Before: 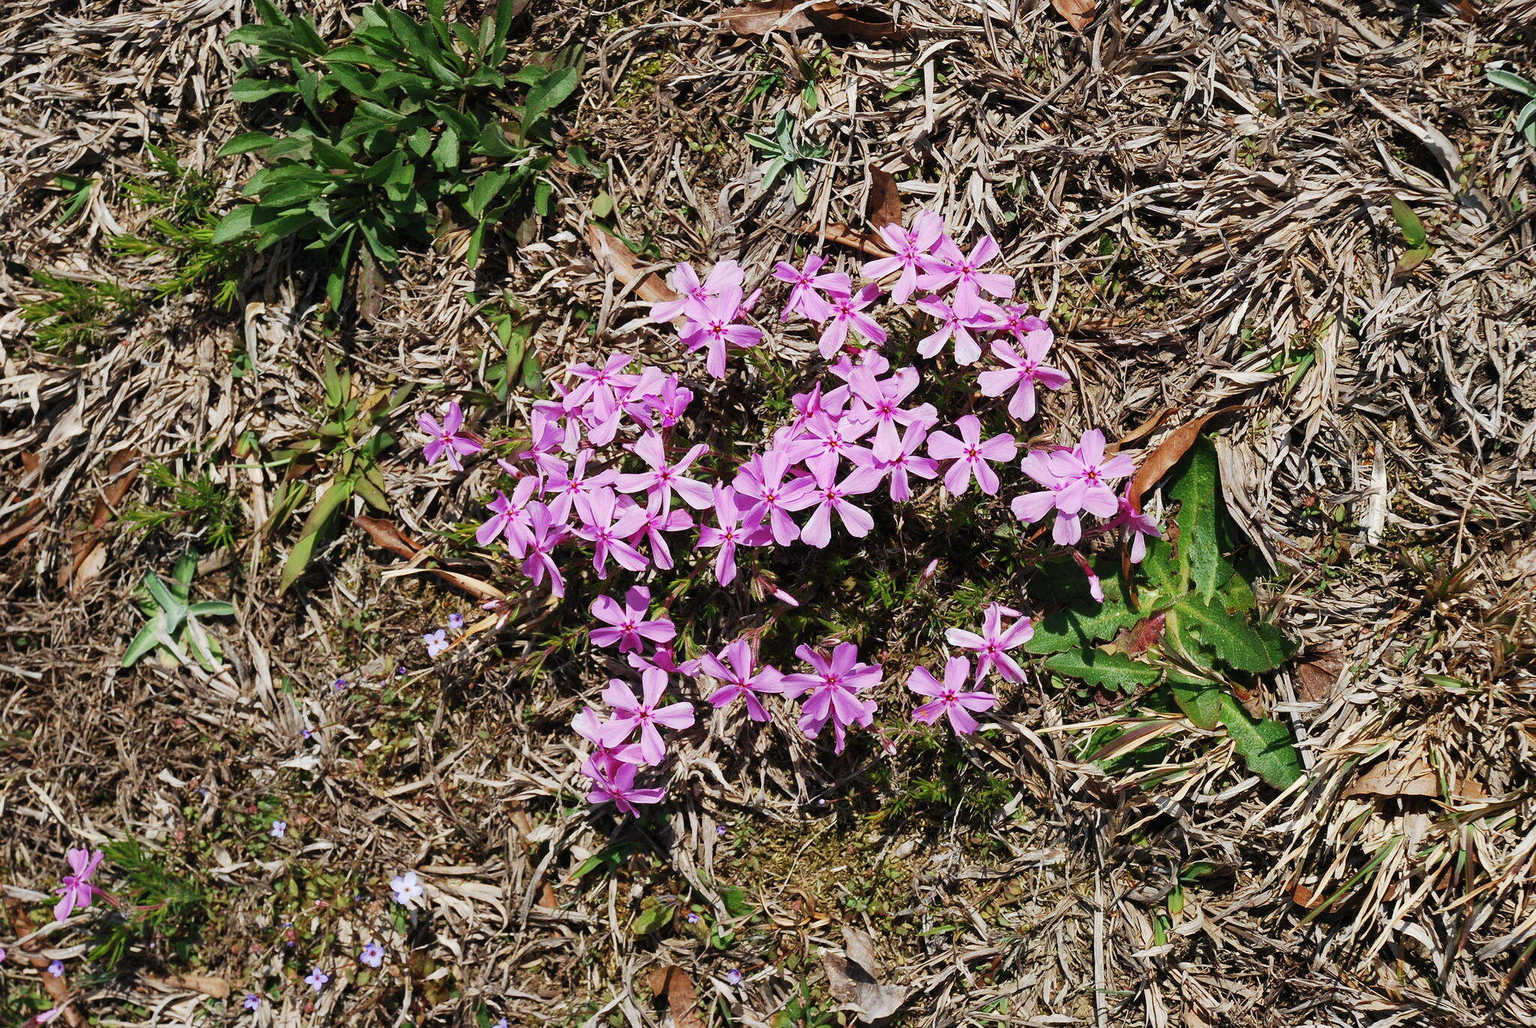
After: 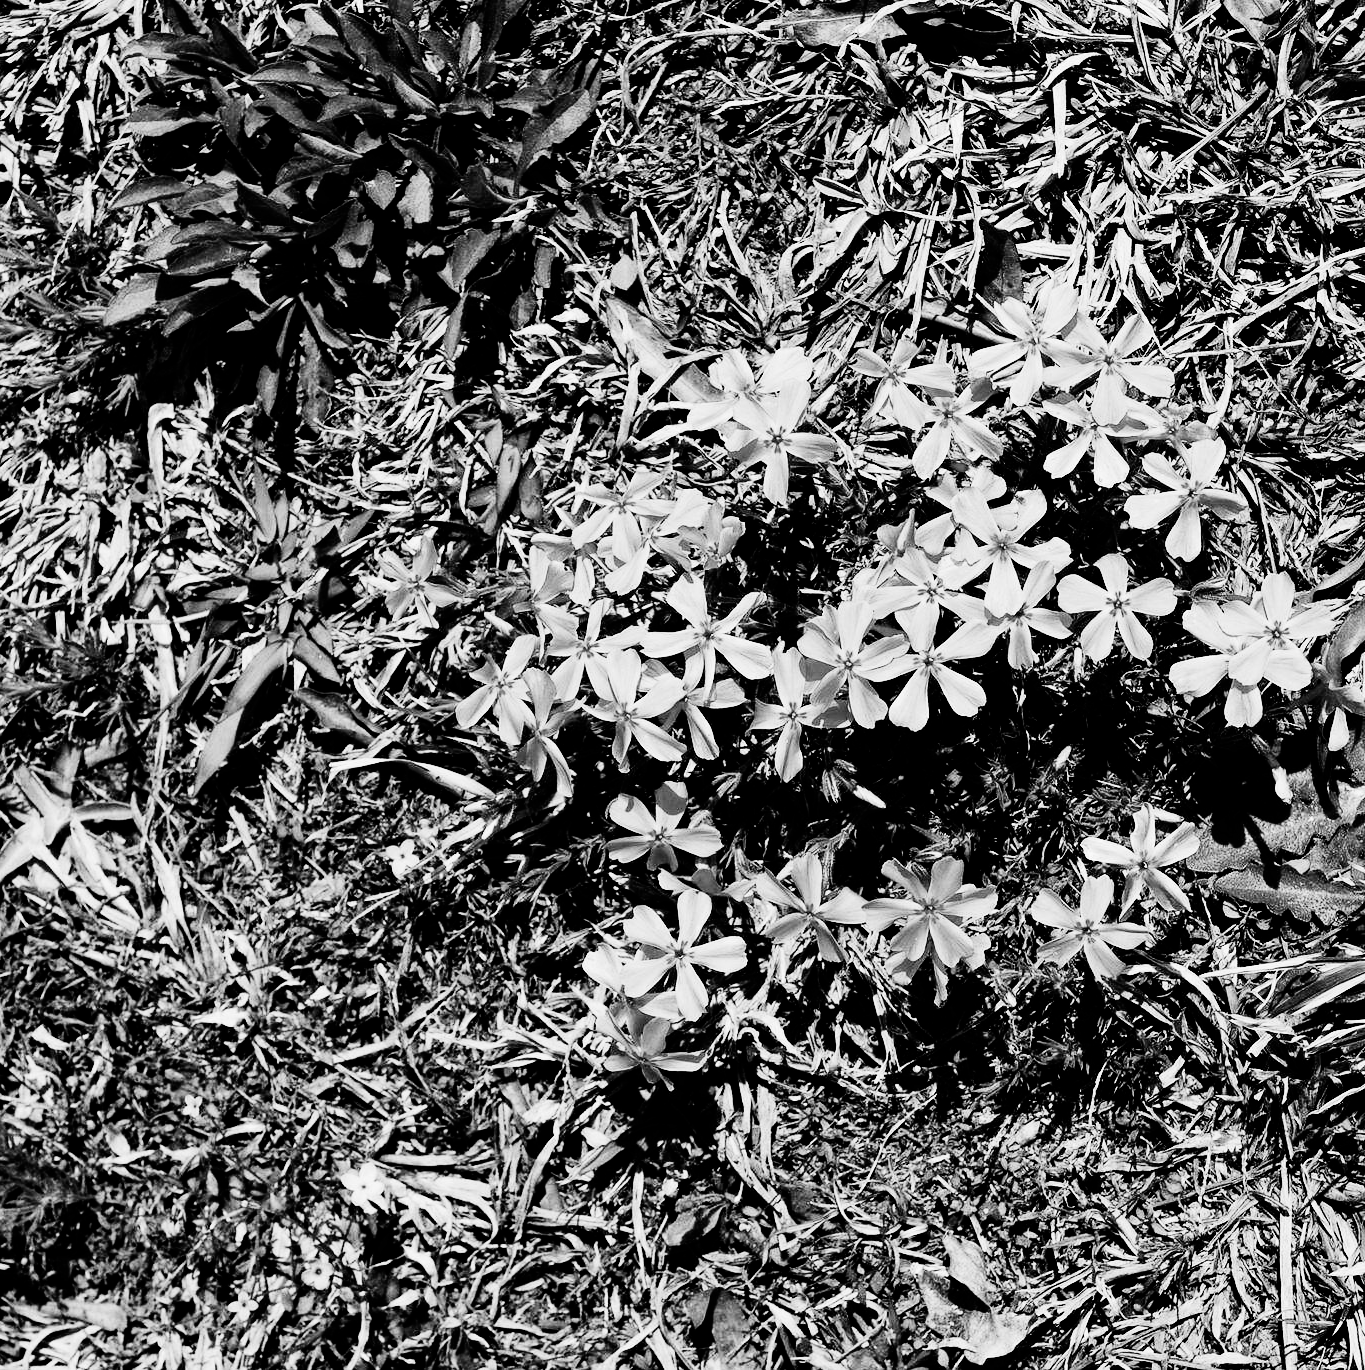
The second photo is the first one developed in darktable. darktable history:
monochrome: on, module defaults
tone equalizer: -8 EV -1.08 EV, -7 EV -1.01 EV, -6 EV -0.867 EV, -5 EV -0.578 EV, -3 EV 0.578 EV, -2 EV 0.867 EV, -1 EV 1.01 EV, +0 EV 1.08 EV, edges refinement/feathering 500, mask exposure compensation -1.57 EV, preserve details no
crop and rotate: left 8.786%, right 24.548%
filmic rgb: black relative exposure -5 EV, hardness 2.88, contrast 1.3, highlights saturation mix -30%
rgb levels: preserve colors max RGB
color balance rgb: perceptual saturation grading › global saturation 20%, perceptual saturation grading › highlights -25%, perceptual saturation grading › shadows 25%
contrast brightness saturation: contrast 0.08, saturation 0.02
